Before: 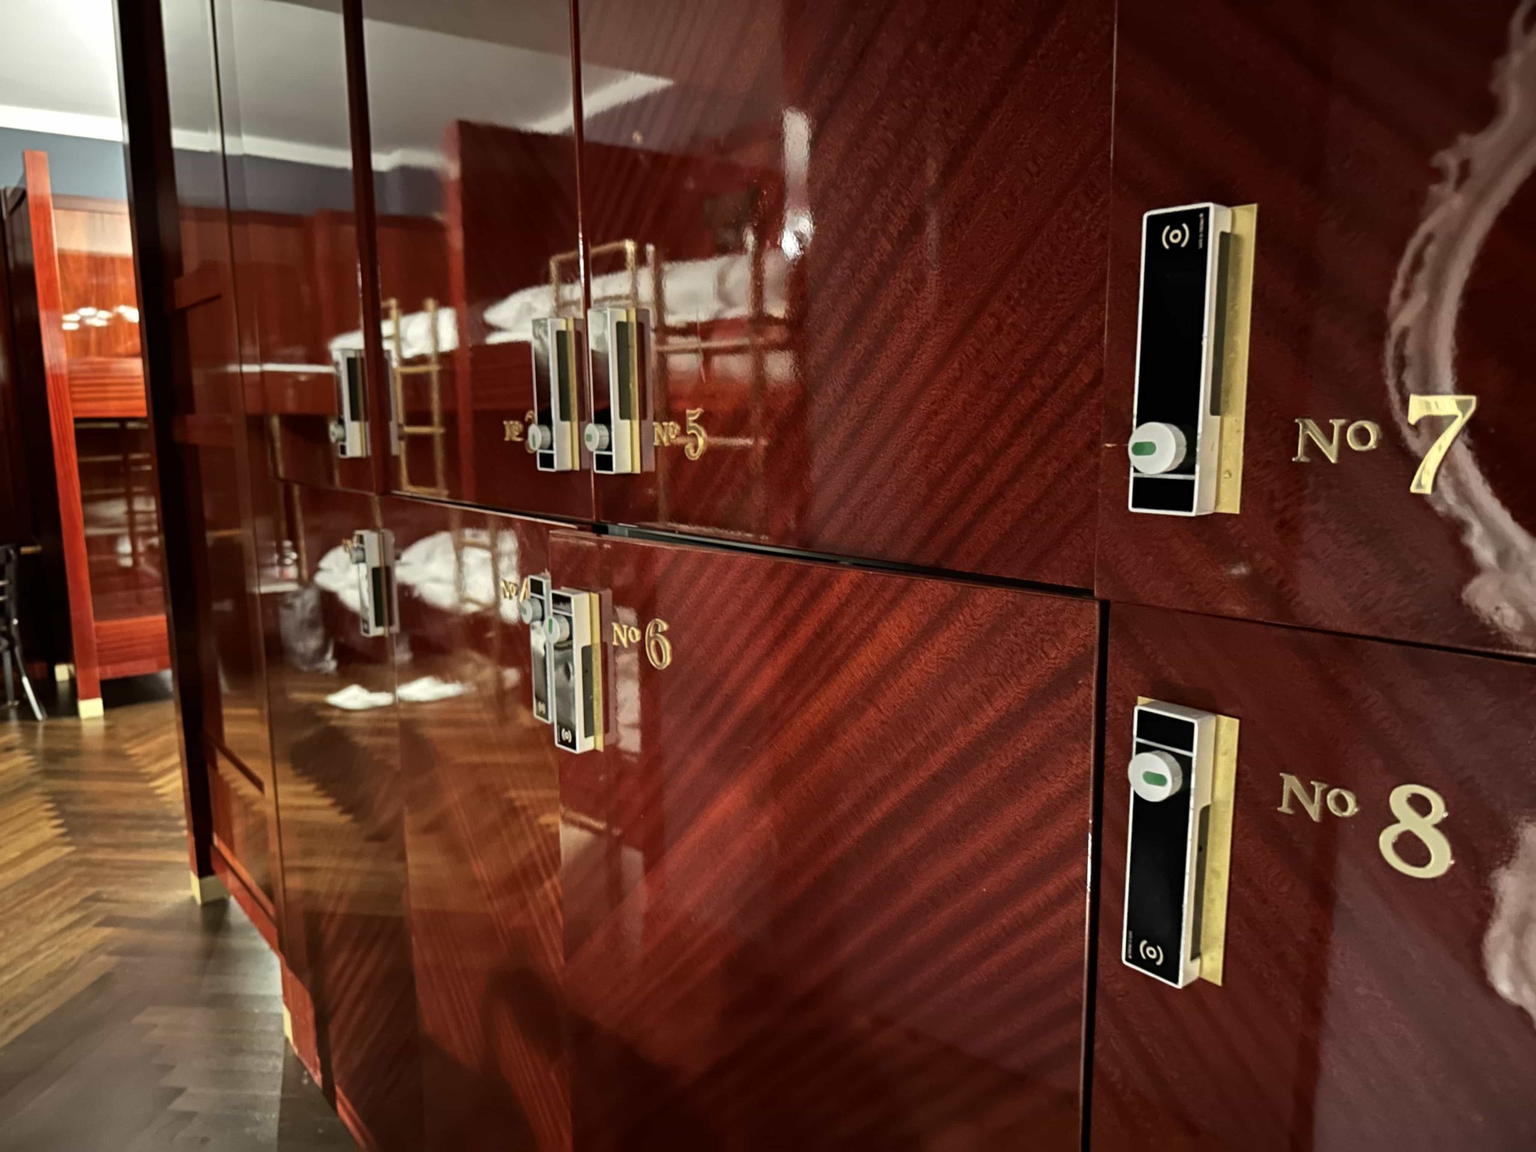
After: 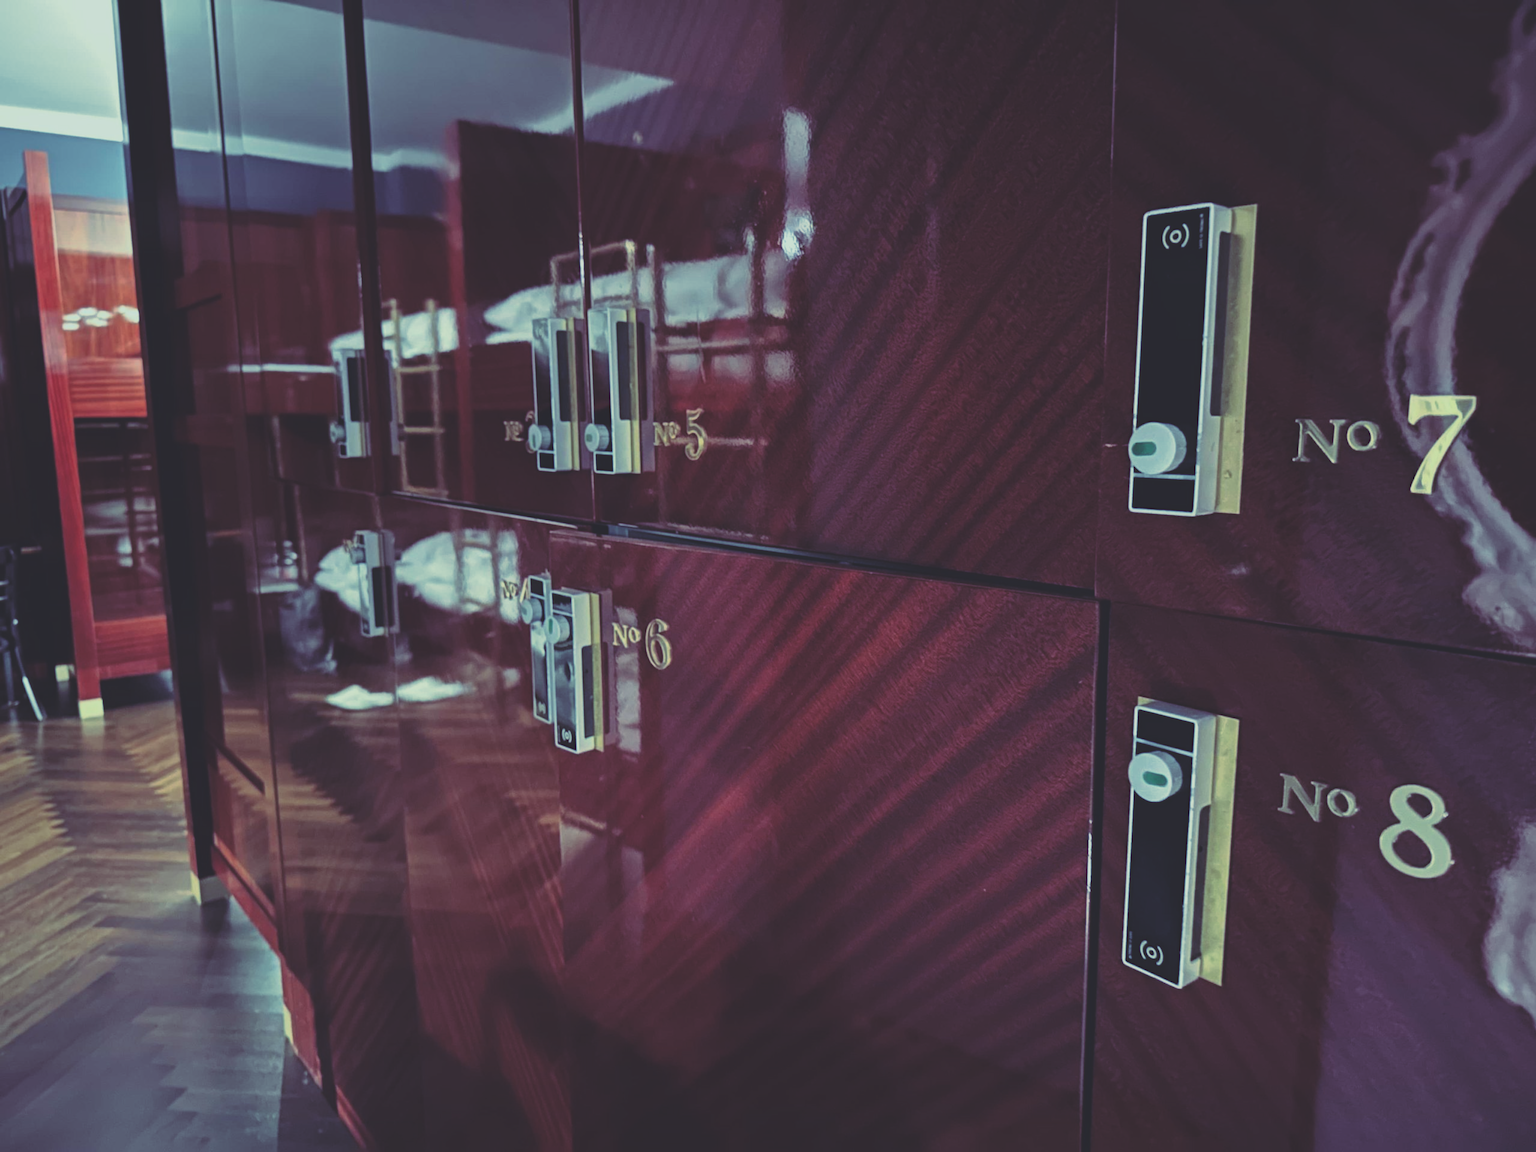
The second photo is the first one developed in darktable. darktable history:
filmic rgb: hardness 4.17, contrast 0.921
rgb curve: curves: ch0 [(0, 0.186) (0.314, 0.284) (0.576, 0.466) (0.805, 0.691) (0.936, 0.886)]; ch1 [(0, 0.186) (0.314, 0.284) (0.581, 0.534) (0.771, 0.746) (0.936, 0.958)]; ch2 [(0, 0.216) (0.275, 0.39) (1, 1)], mode RGB, independent channels, compensate middle gray true, preserve colors none
